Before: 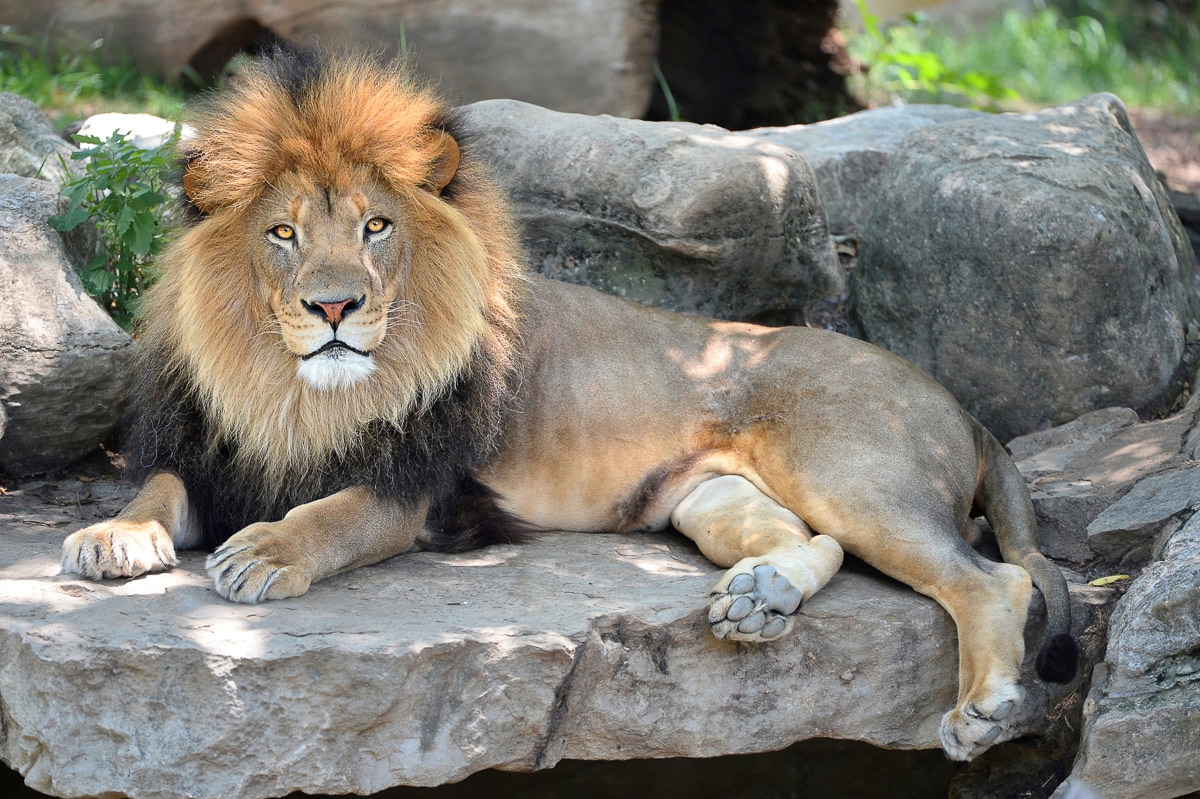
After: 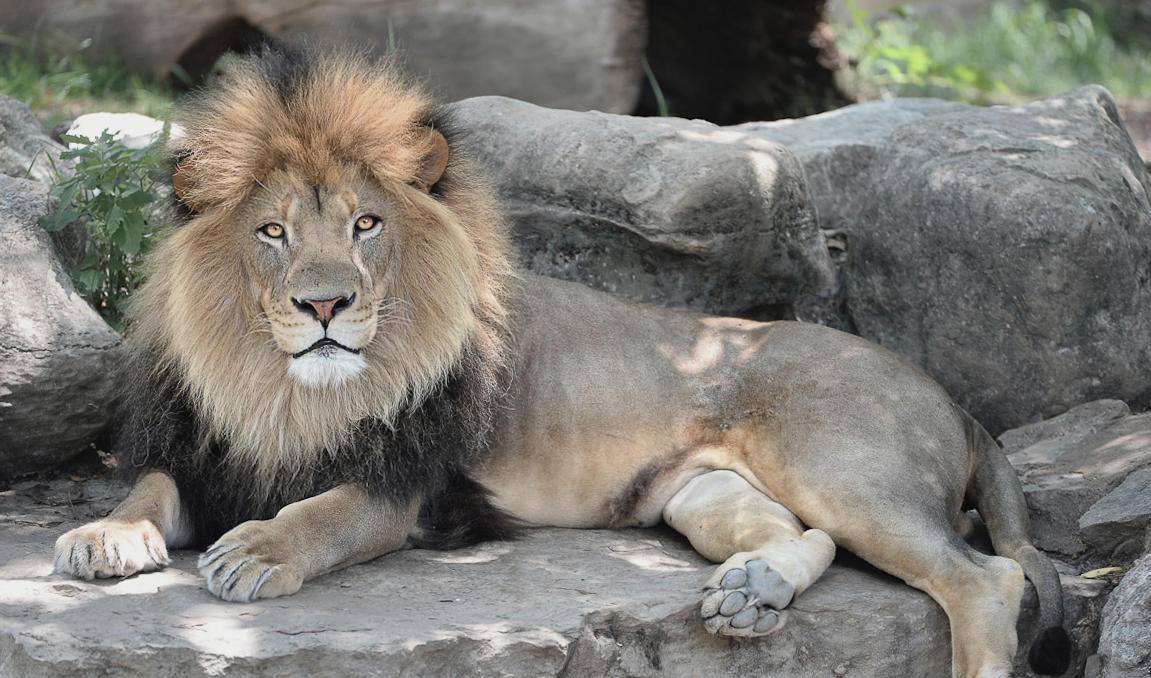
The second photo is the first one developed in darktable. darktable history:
crop and rotate: angle 0.429°, left 0.278%, right 2.711%, bottom 14.07%
exposure: exposure -0.147 EV, compensate highlight preservation false
contrast brightness saturation: contrast -0.048, saturation -0.419
